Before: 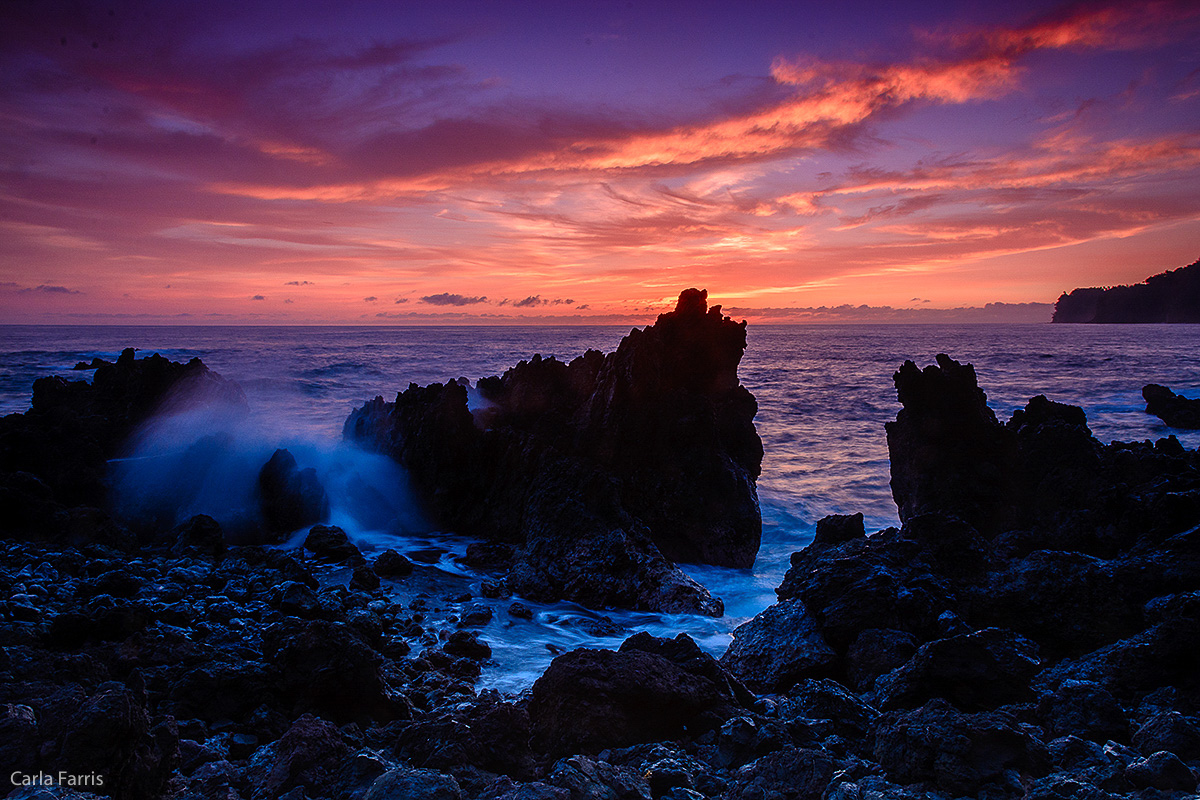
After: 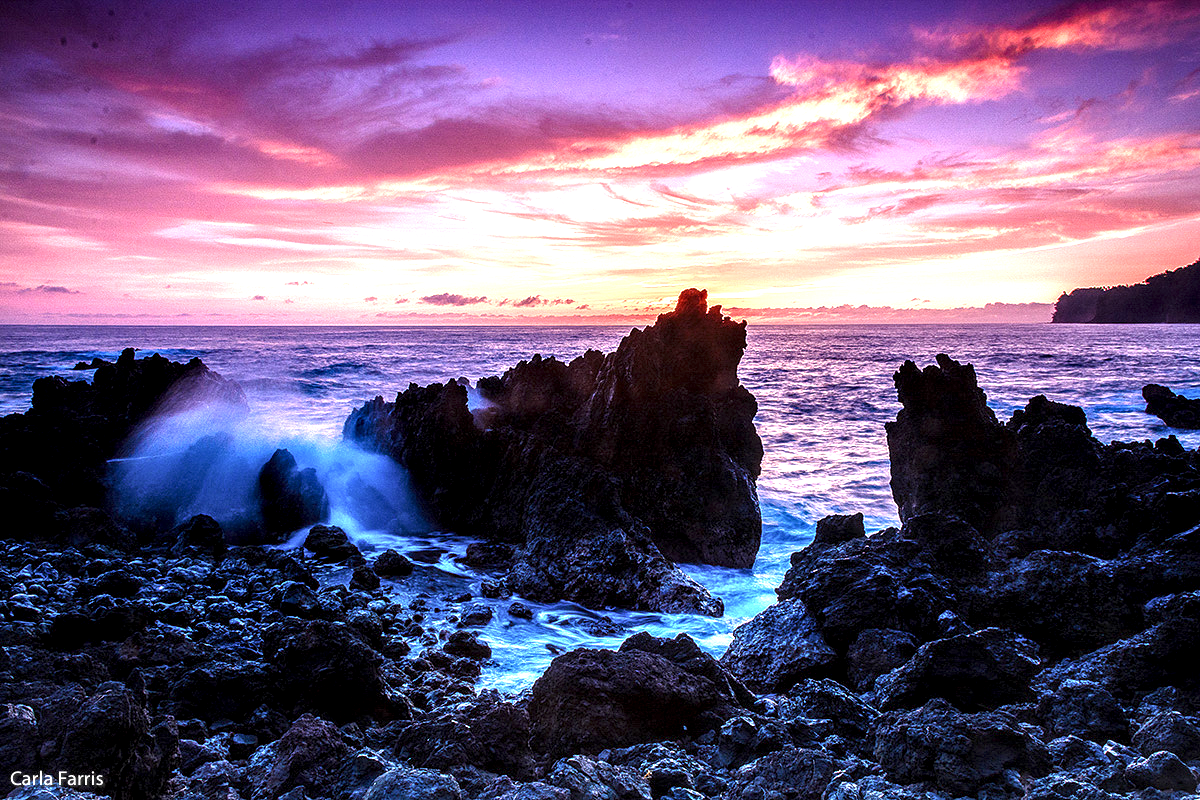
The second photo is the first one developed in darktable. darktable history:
exposure: black level correction 0, exposure 1.625 EV, compensate exposure bias true, compensate highlight preservation false
local contrast: highlights 80%, shadows 57%, detail 175%, midtone range 0.602
